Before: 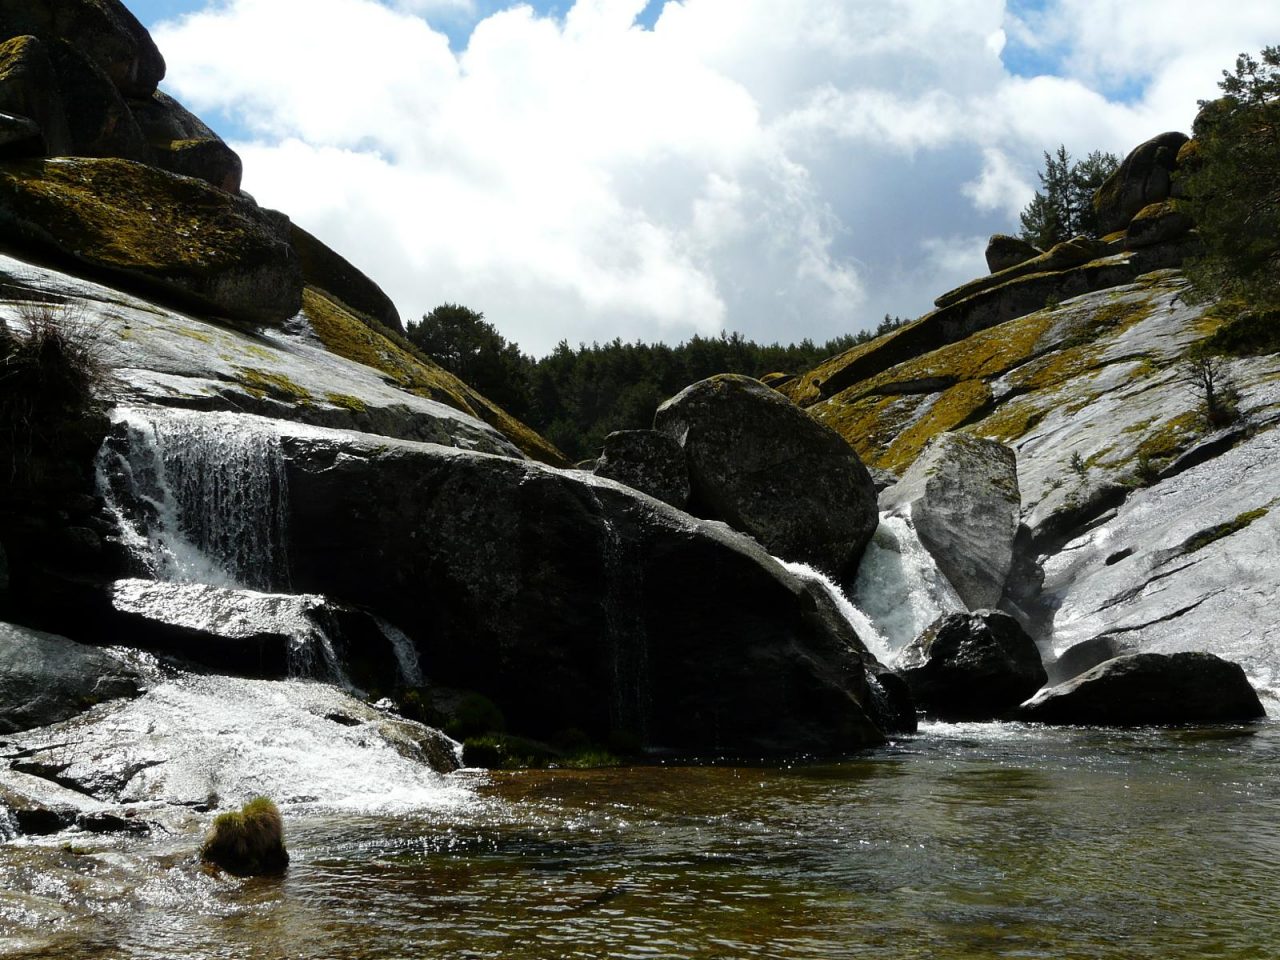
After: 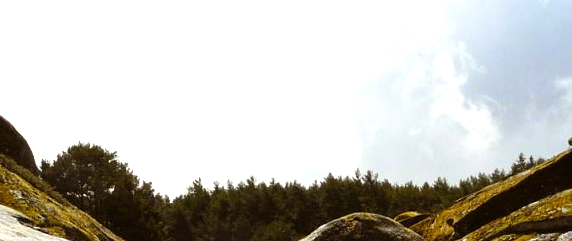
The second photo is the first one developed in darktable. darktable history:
color balance rgb: shadows lift › chroma 4.41%, shadows lift › hue 27°, power › chroma 2.5%, power › hue 70°, highlights gain › chroma 1%, highlights gain › hue 27°, saturation formula JzAzBz (2021)
crop: left 28.64%, top 16.832%, right 26.637%, bottom 58.055%
exposure: exposure 0.77 EV, compensate highlight preservation false
